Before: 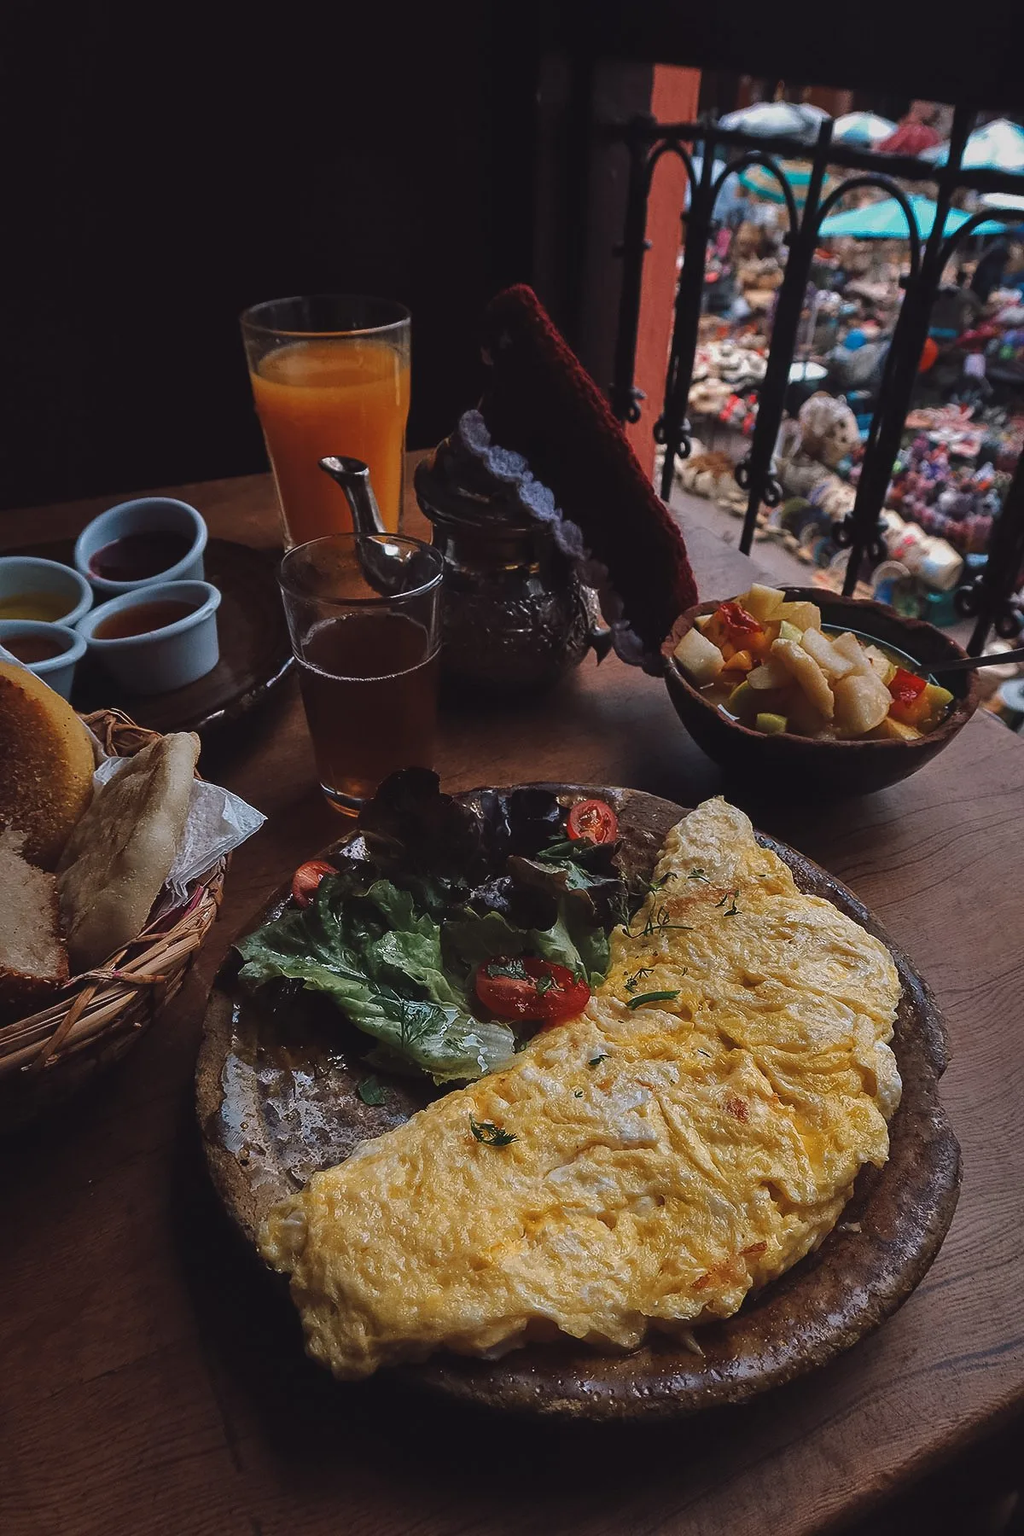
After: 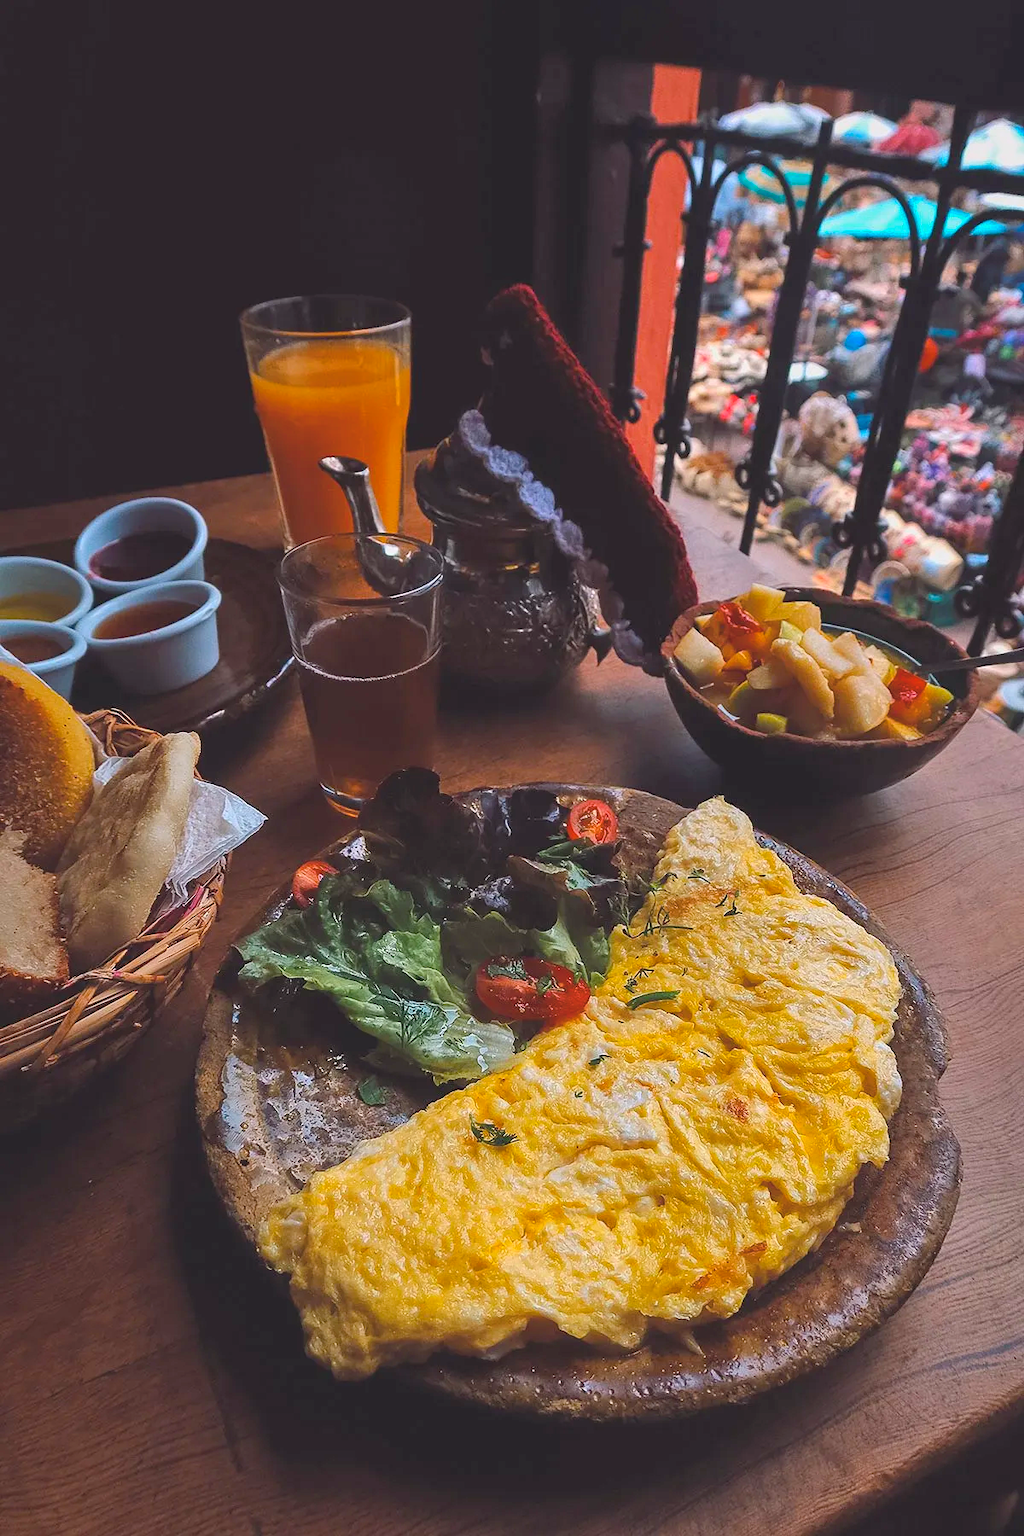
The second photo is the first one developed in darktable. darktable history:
color balance rgb: linear chroma grading › global chroma 15.344%, perceptual saturation grading › global saturation 19.864%
contrast brightness saturation: contrast 0.1, brightness 0.302, saturation 0.139
